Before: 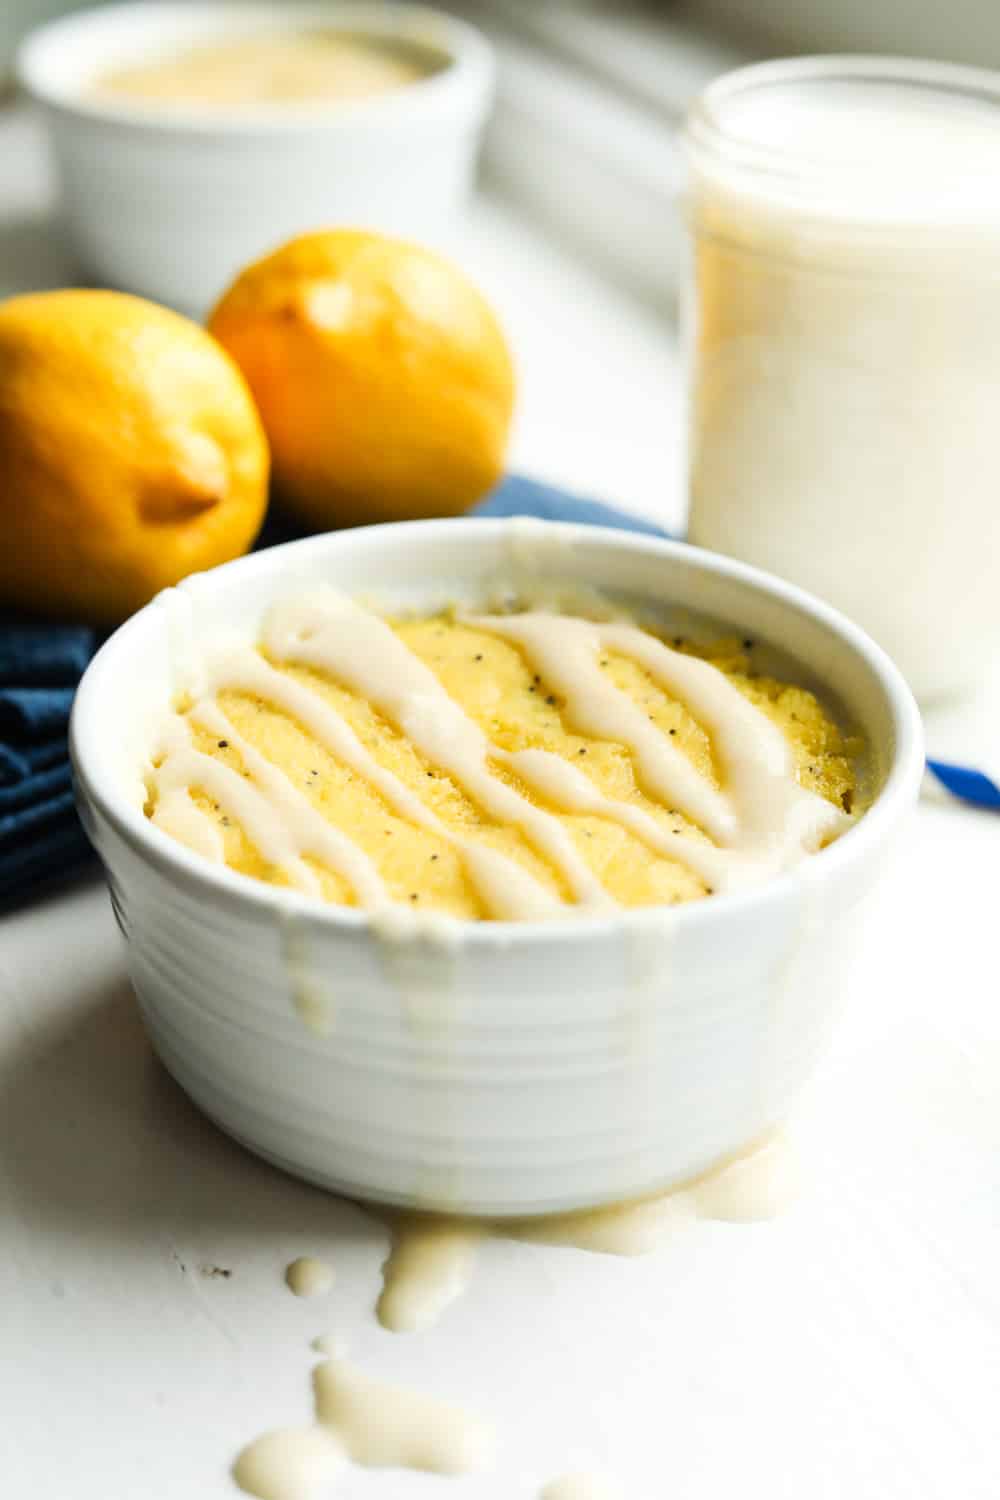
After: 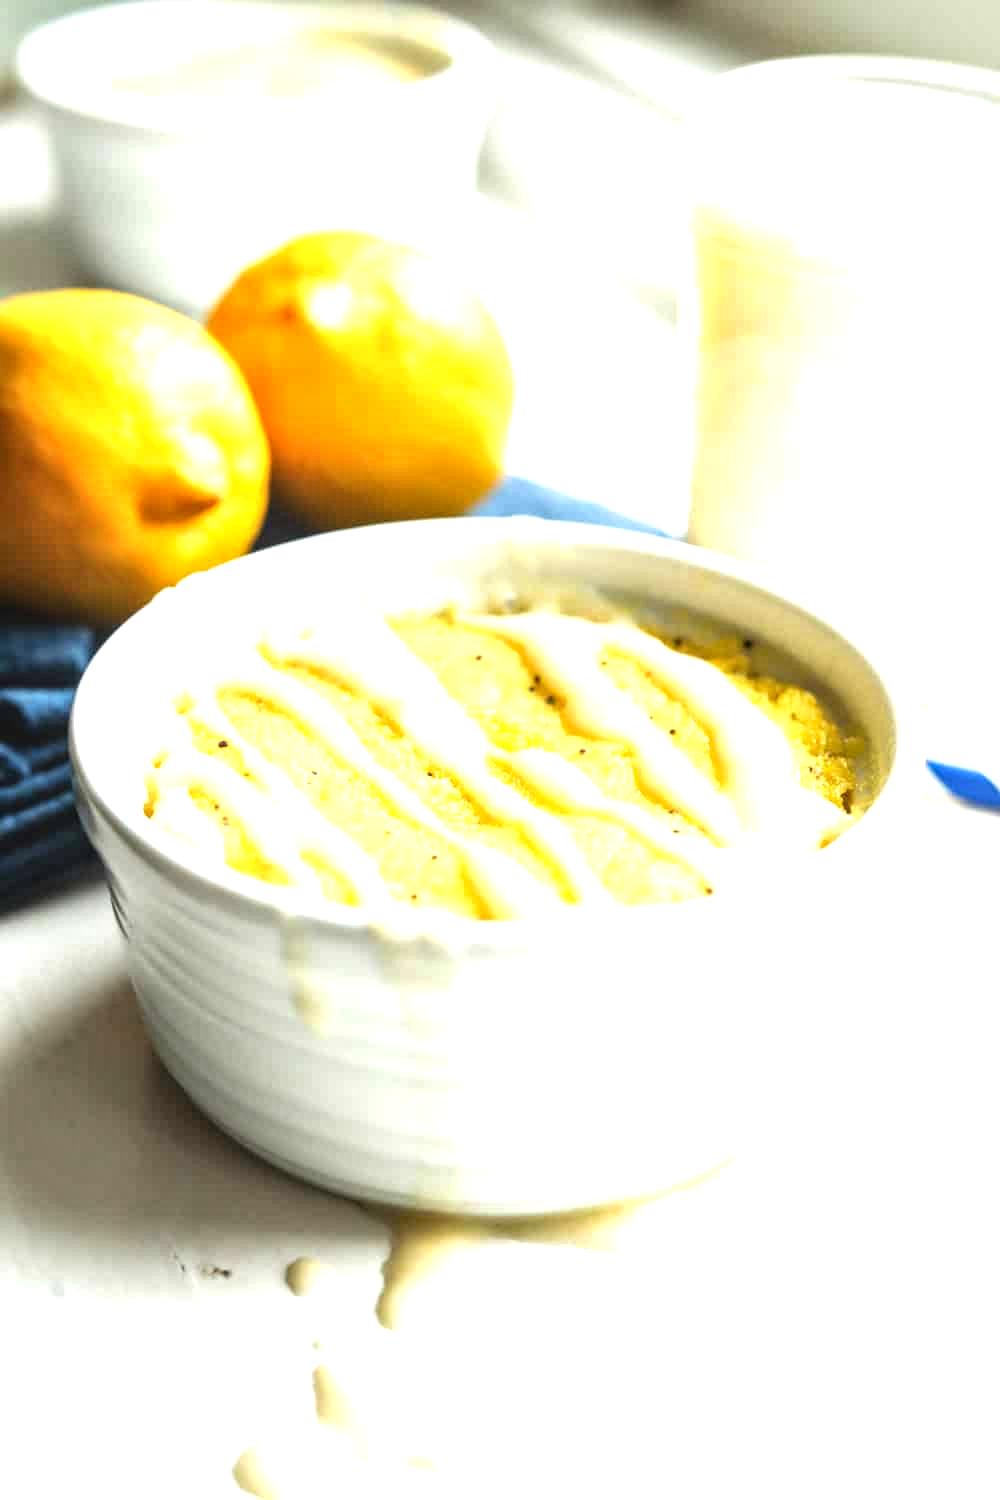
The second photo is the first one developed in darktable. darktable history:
exposure: black level correction 0, exposure 0.954 EV, compensate exposure bias true, compensate highlight preservation false
local contrast: on, module defaults
